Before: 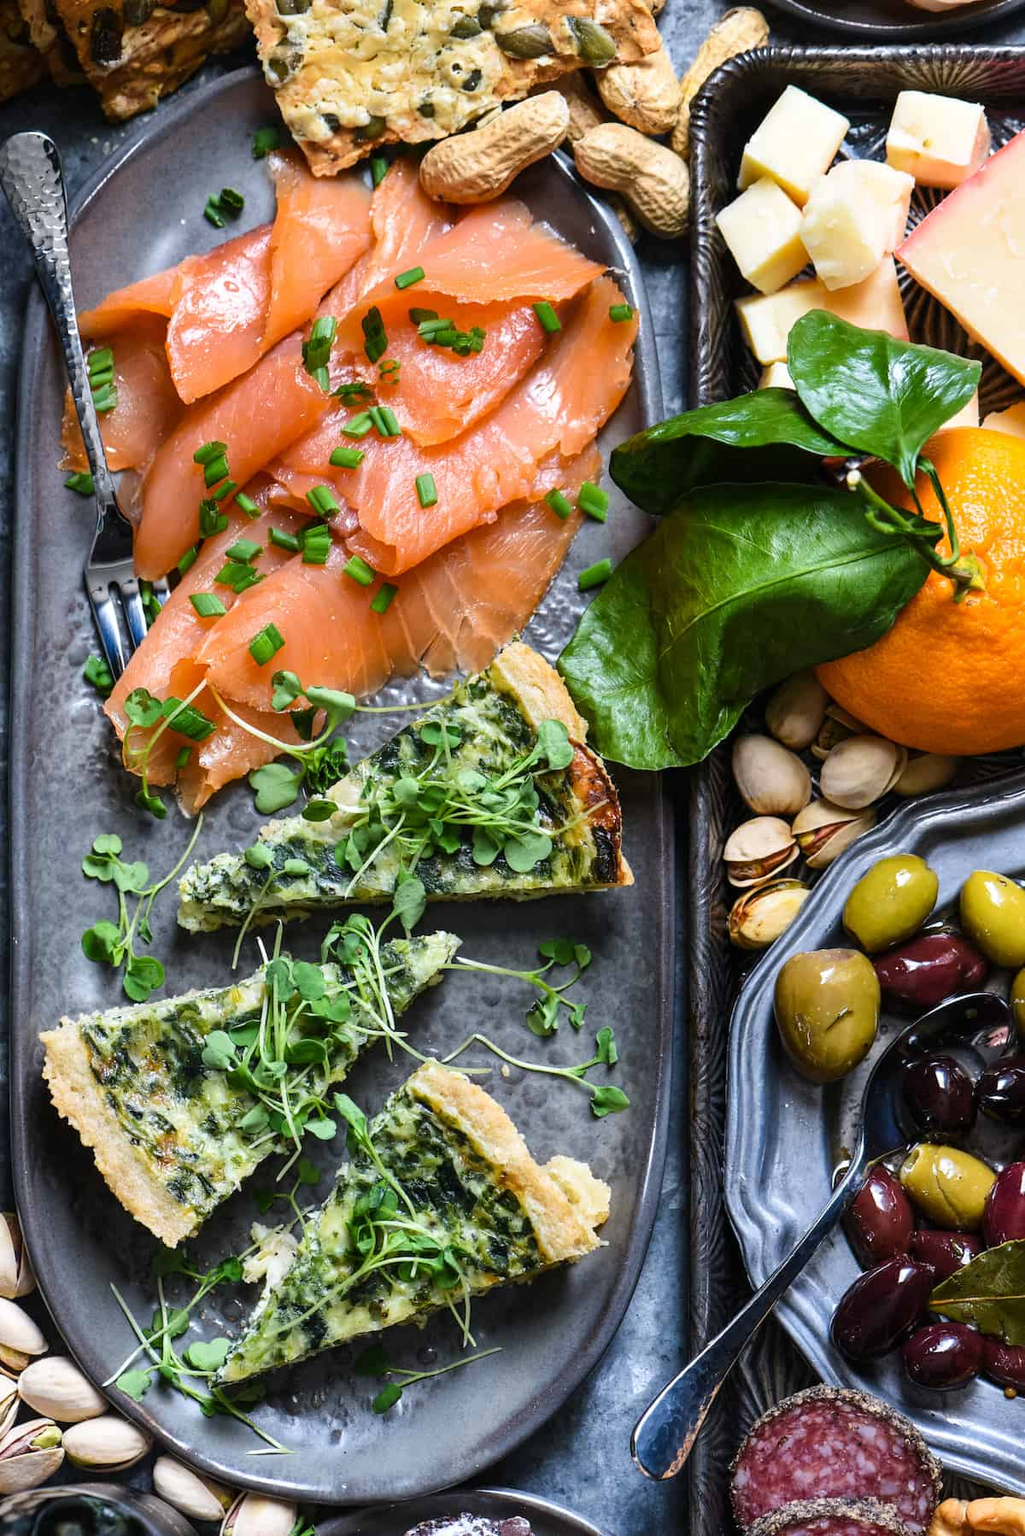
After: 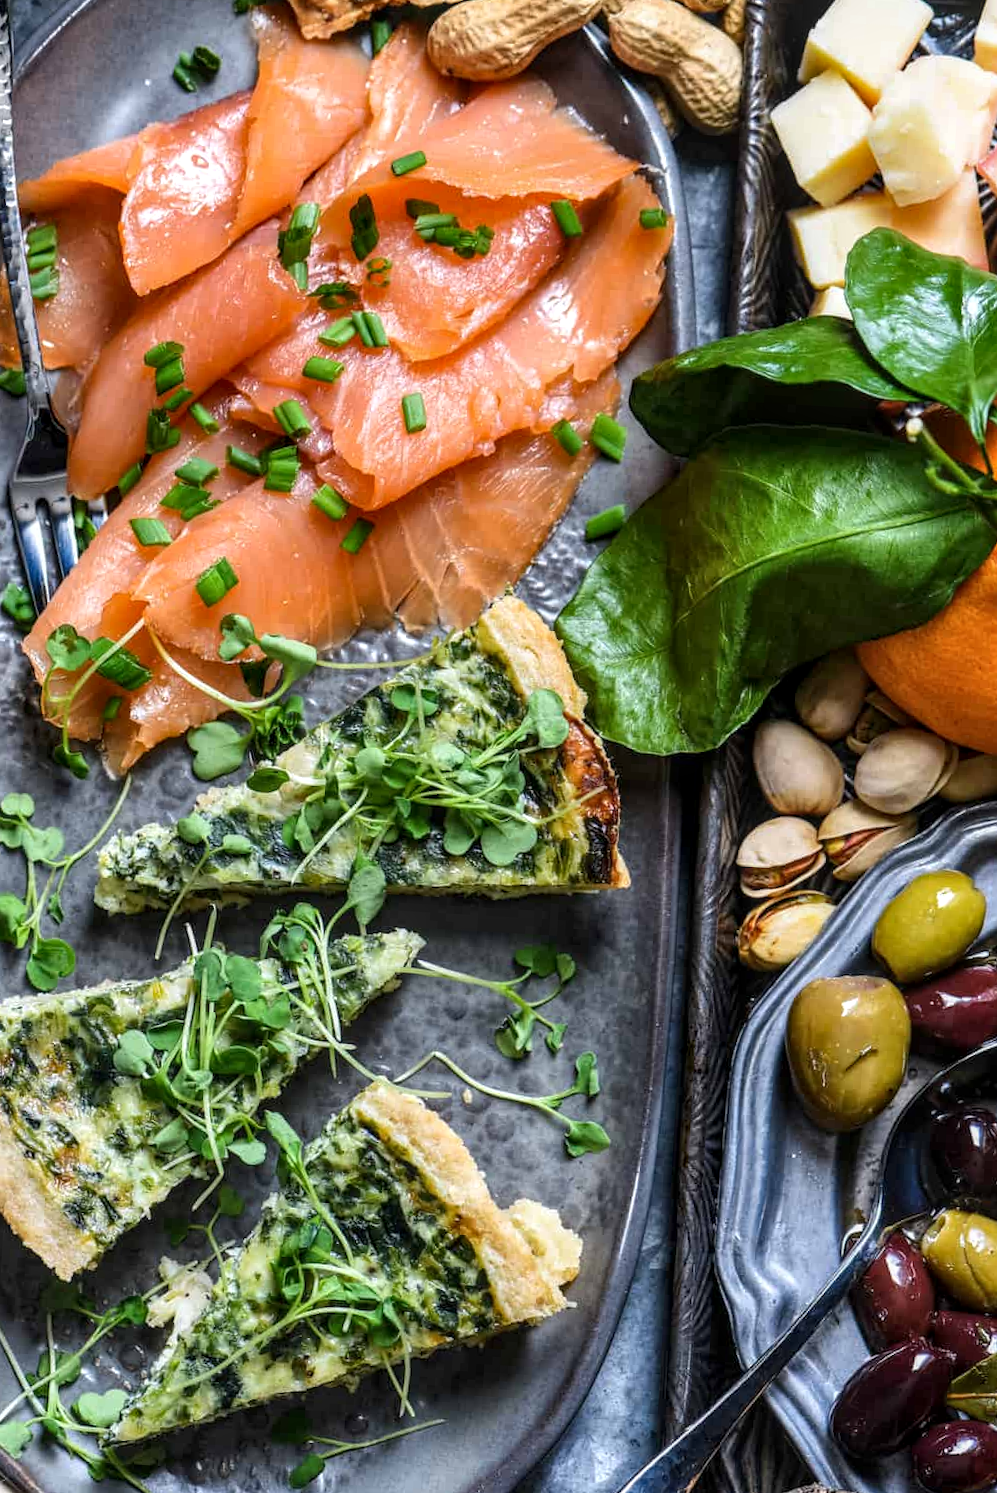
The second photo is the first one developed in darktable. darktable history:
crop and rotate: angle -3.29°, left 5.214%, top 5.212%, right 4.606%, bottom 4.699%
local contrast: on, module defaults
